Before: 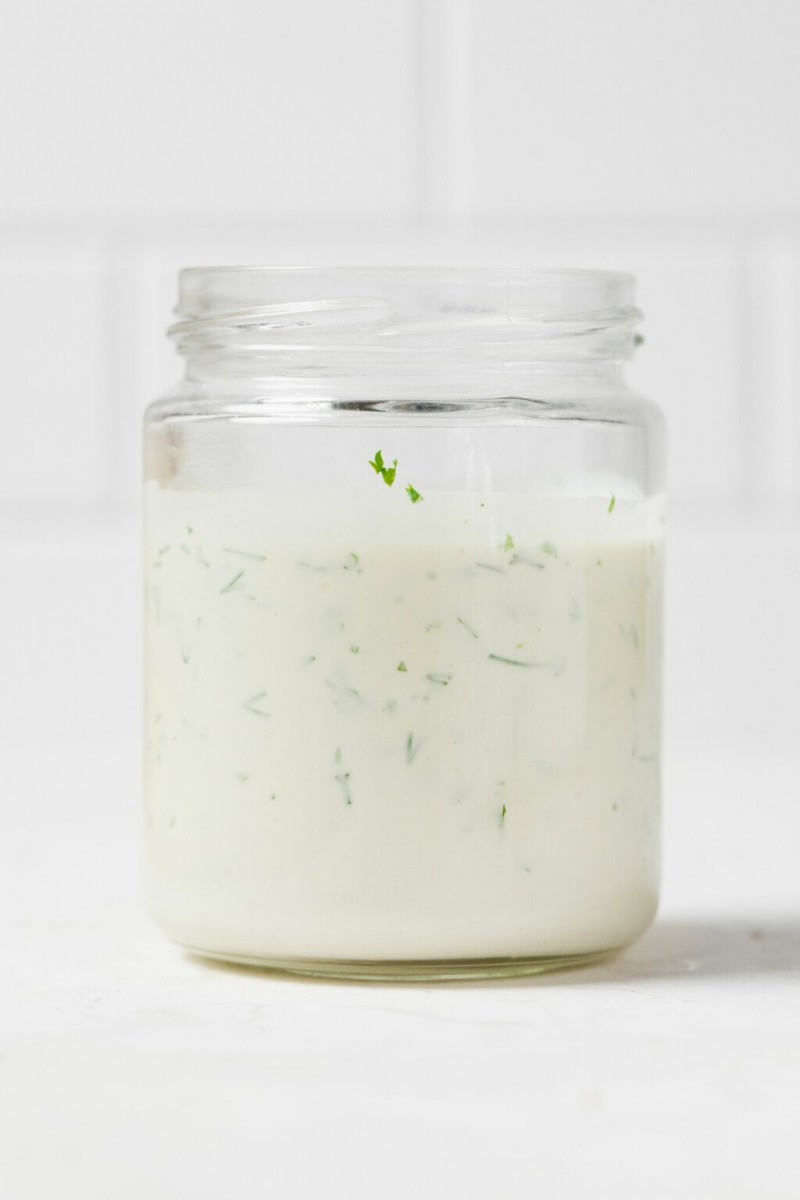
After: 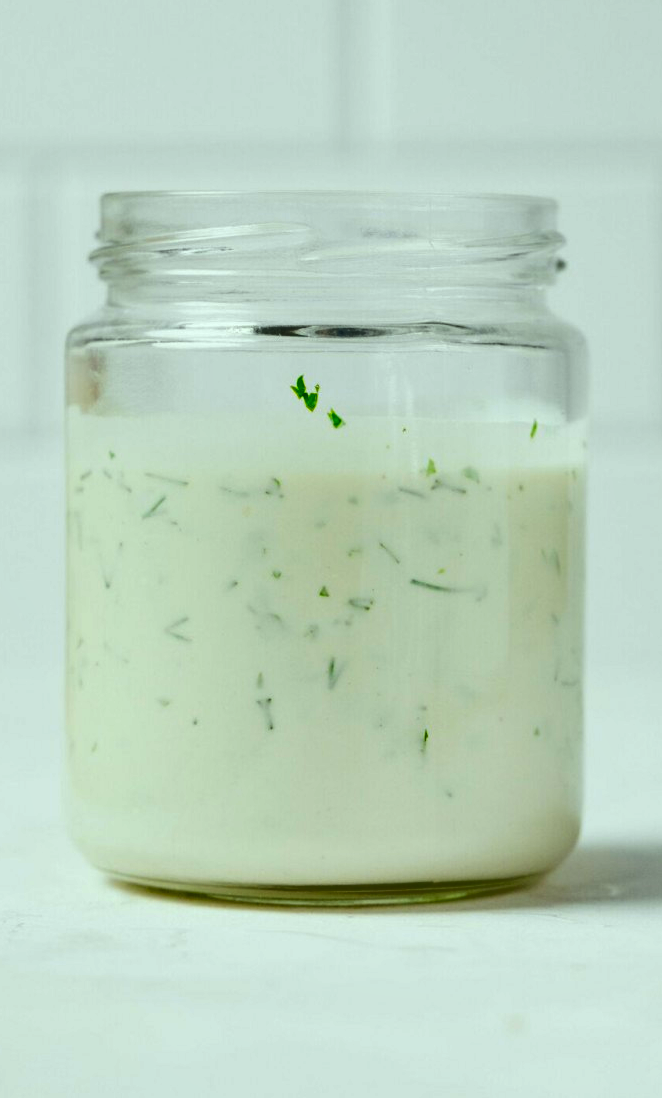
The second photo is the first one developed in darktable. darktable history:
shadows and highlights: shadows 60, soften with gaussian
crop: left 9.807%, top 6.259%, right 7.334%, bottom 2.177%
color balance rgb: global vibrance 0.5%
color correction: highlights a* -7.33, highlights b* 1.26, shadows a* -3.55, saturation 1.4
